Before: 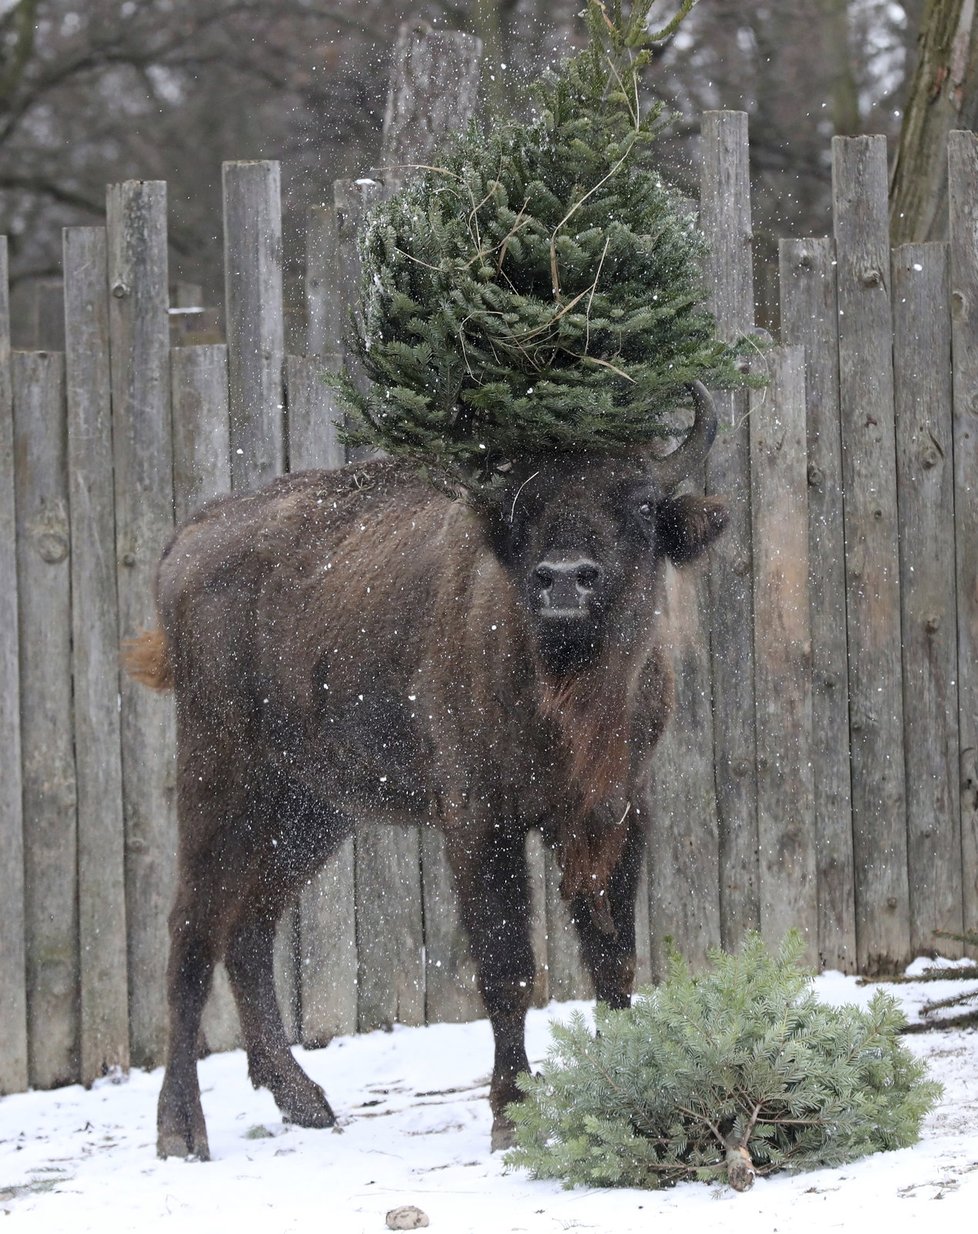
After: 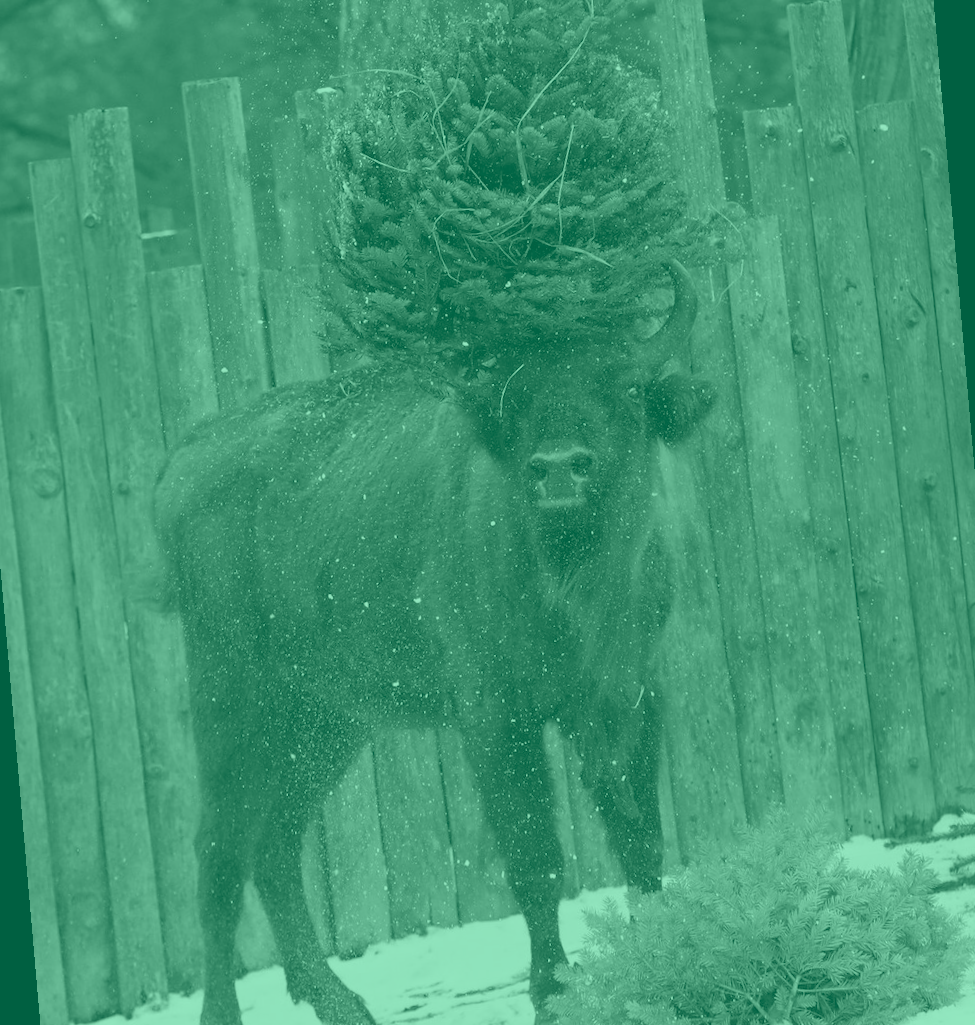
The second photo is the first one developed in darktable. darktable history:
base curve: curves: ch0 [(0, 0) (0.303, 0.277) (1, 1)]
colorize: hue 147.6°, saturation 65%, lightness 21.64%
rotate and perspective: rotation -5°, crop left 0.05, crop right 0.952, crop top 0.11, crop bottom 0.89
shadows and highlights: shadows -24.28, highlights 49.77, soften with gaussian
